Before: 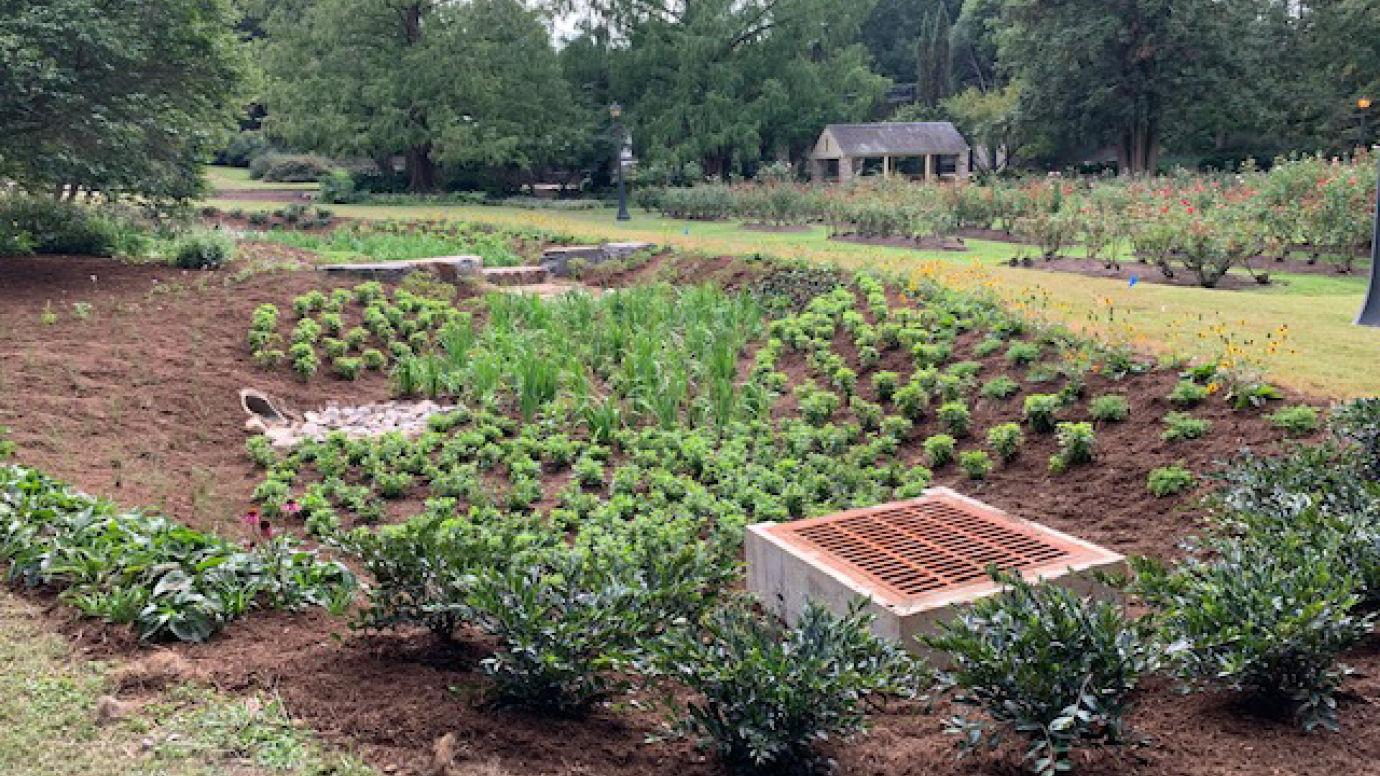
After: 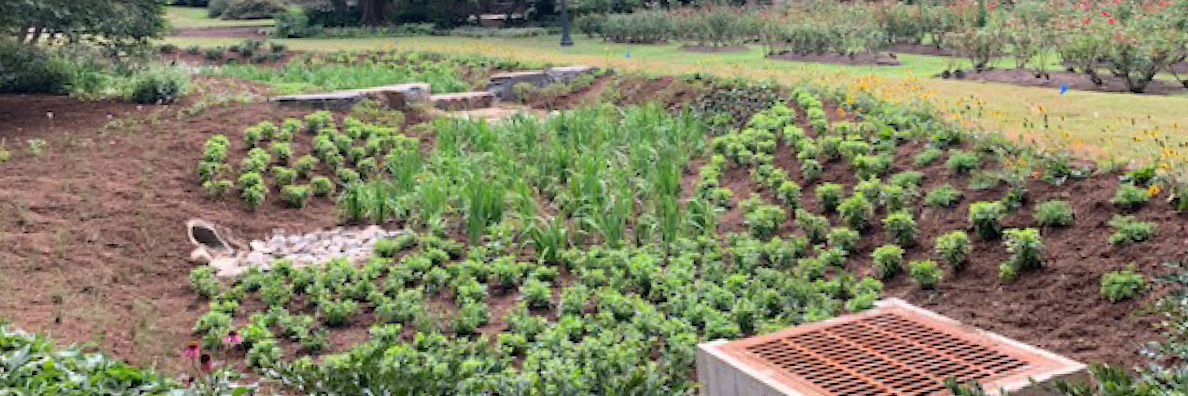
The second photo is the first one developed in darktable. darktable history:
crop: left 1.744%, top 19.225%, right 5.069%, bottom 28.357%
rotate and perspective: rotation -1.68°, lens shift (vertical) -0.146, crop left 0.049, crop right 0.912, crop top 0.032, crop bottom 0.96
